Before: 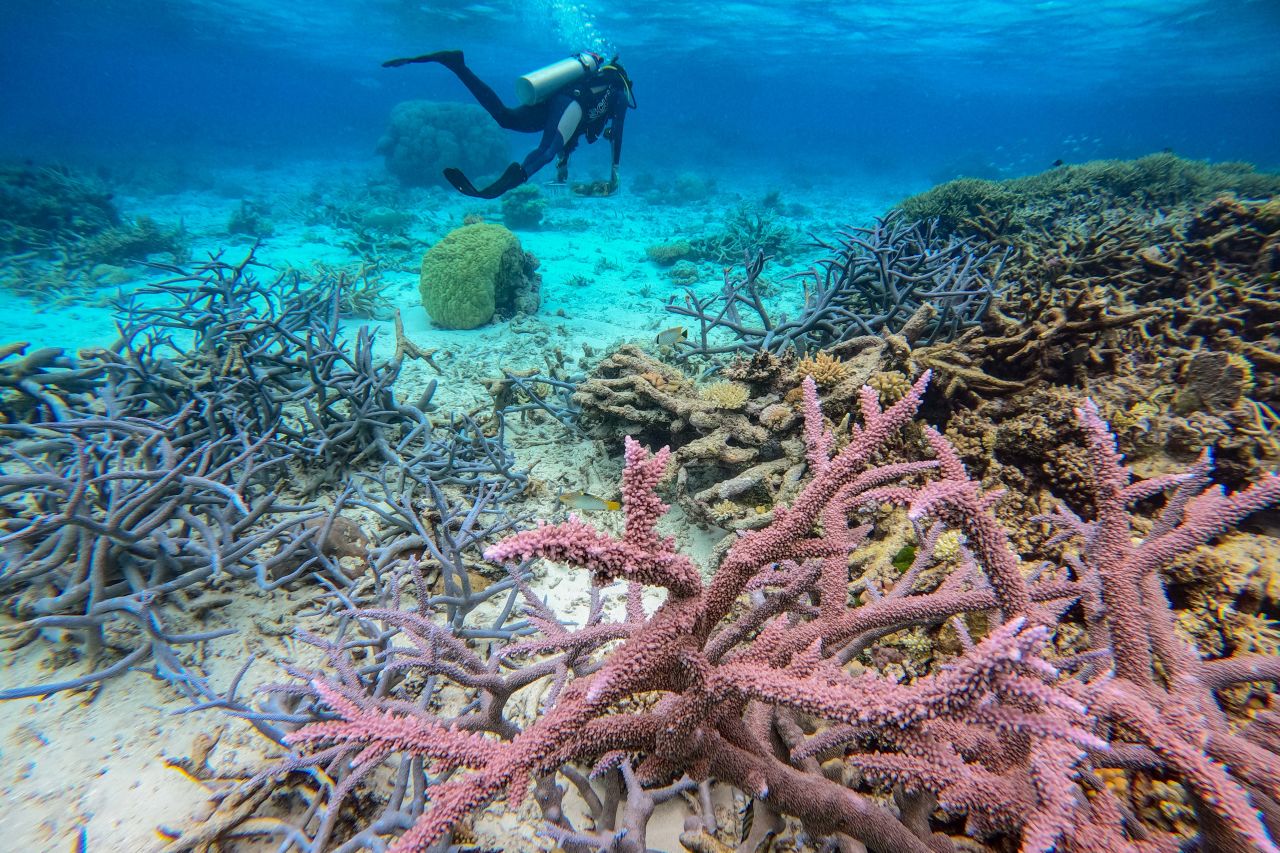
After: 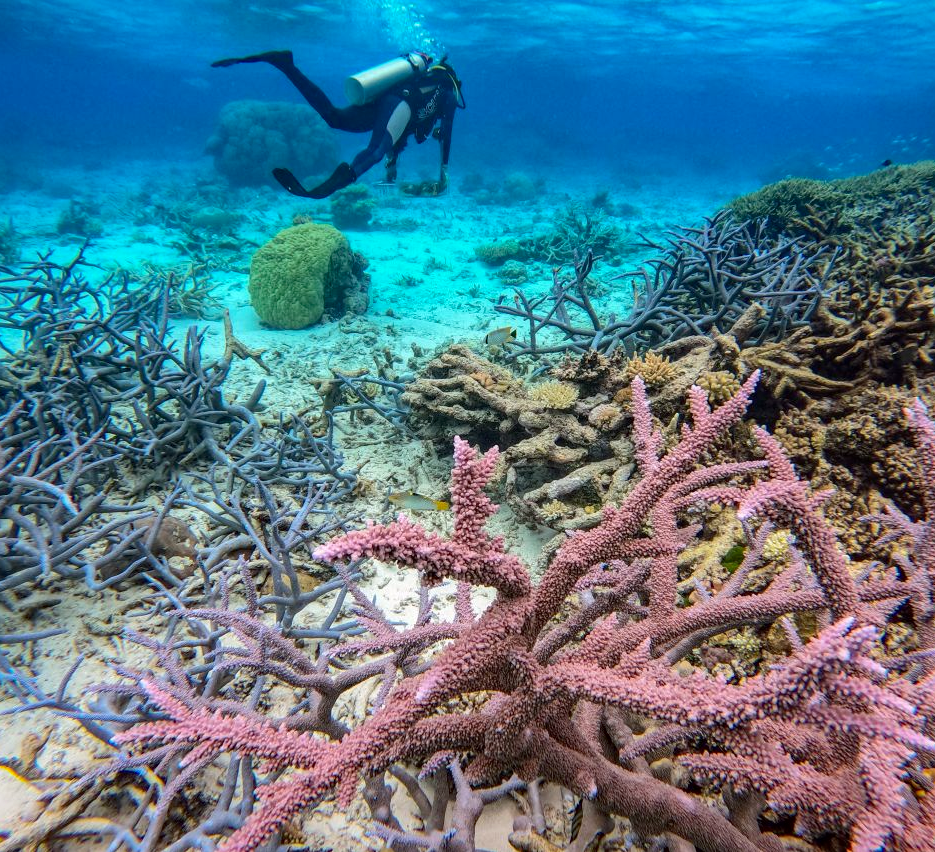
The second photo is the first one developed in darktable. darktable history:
crop: left 13.383%, right 13.493%
local contrast: mode bilateral grid, contrast 19, coarseness 50, detail 120%, midtone range 0.2
haze removal: compatibility mode true, adaptive false
tone equalizer: smoothing diameter 24.94%, edges refinement/feathering 12.34, preserve details guided filter
